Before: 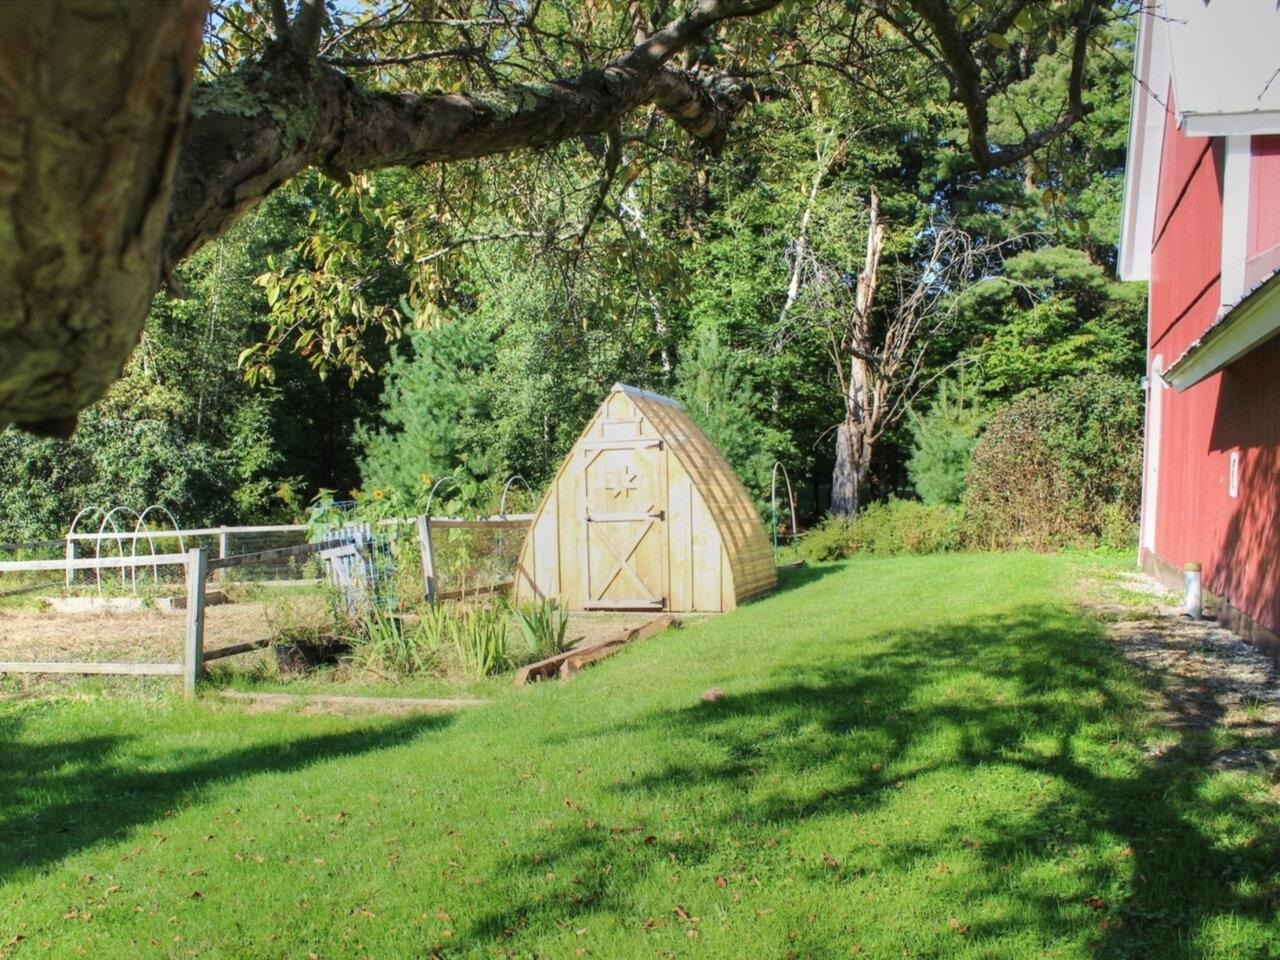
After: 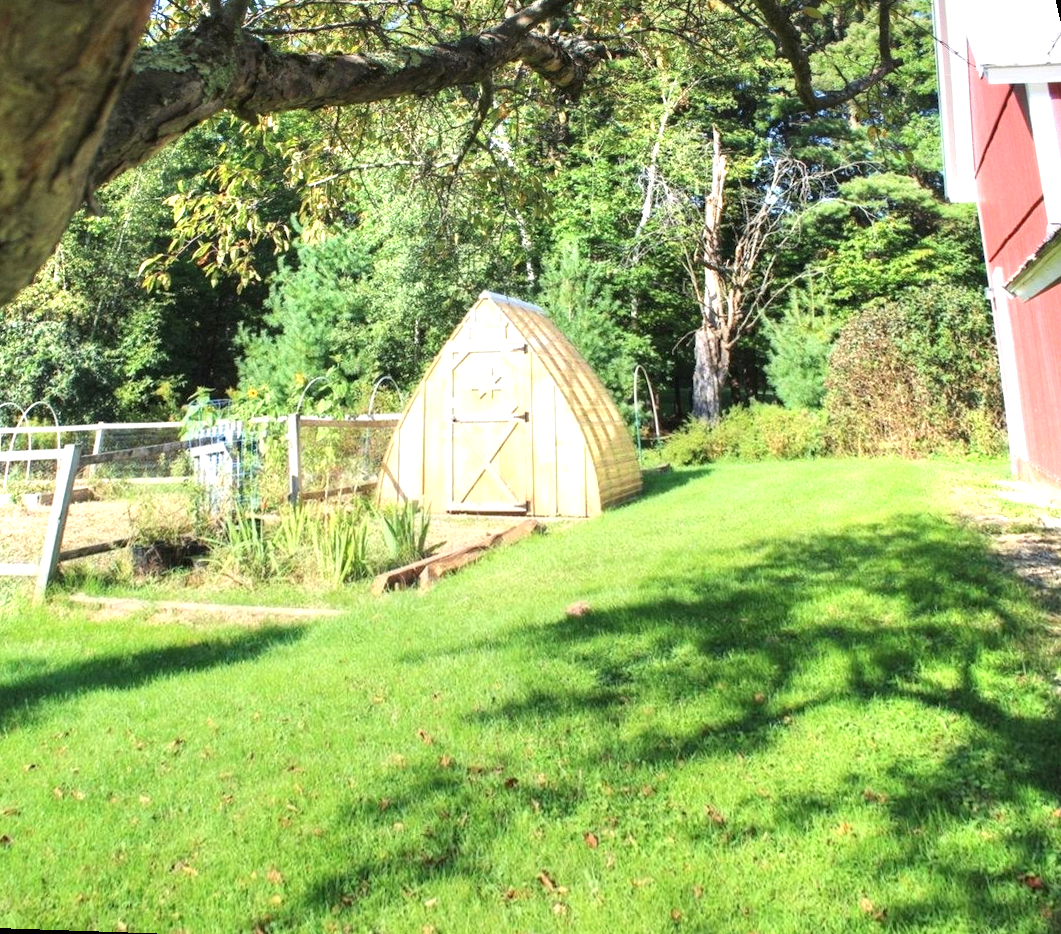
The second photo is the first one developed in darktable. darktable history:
rotate and perspective: rotation 0.72°, lens shift (vertical) -0.352, lens shift (horizontal) -0.051, crop left 0.152, crop right 0.859, crop top 0.019, crop bottom 0.964
exposure: black level correction -0.001, exposure 0.9 EV, compensate exposure bias true, compensate highlight preservation false
